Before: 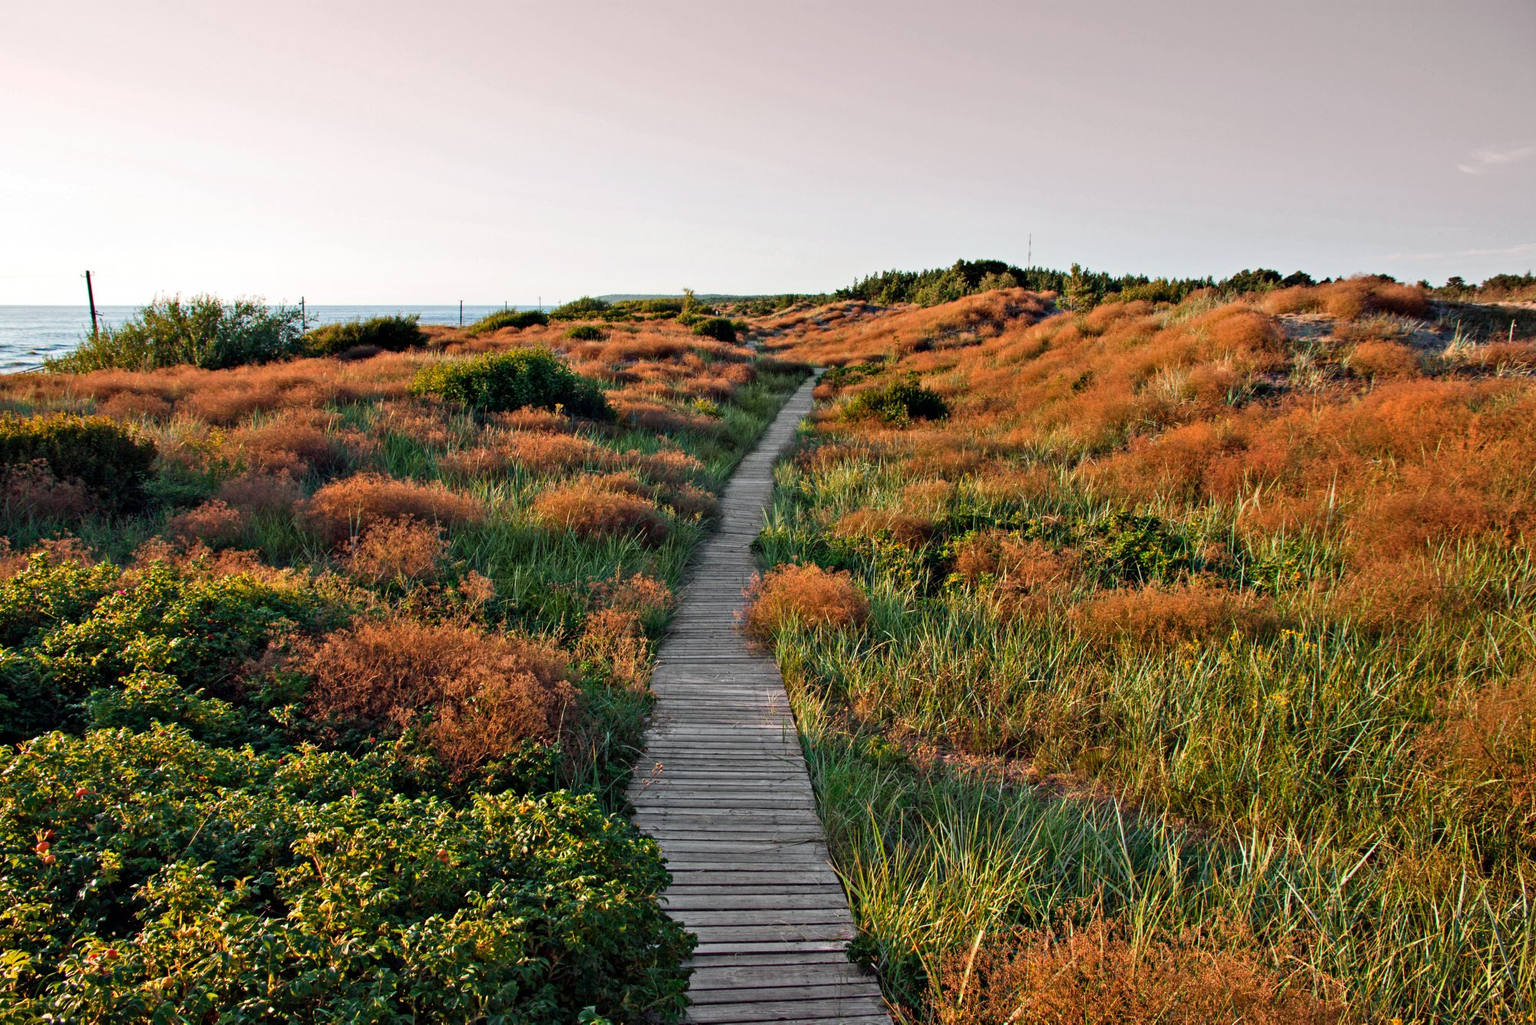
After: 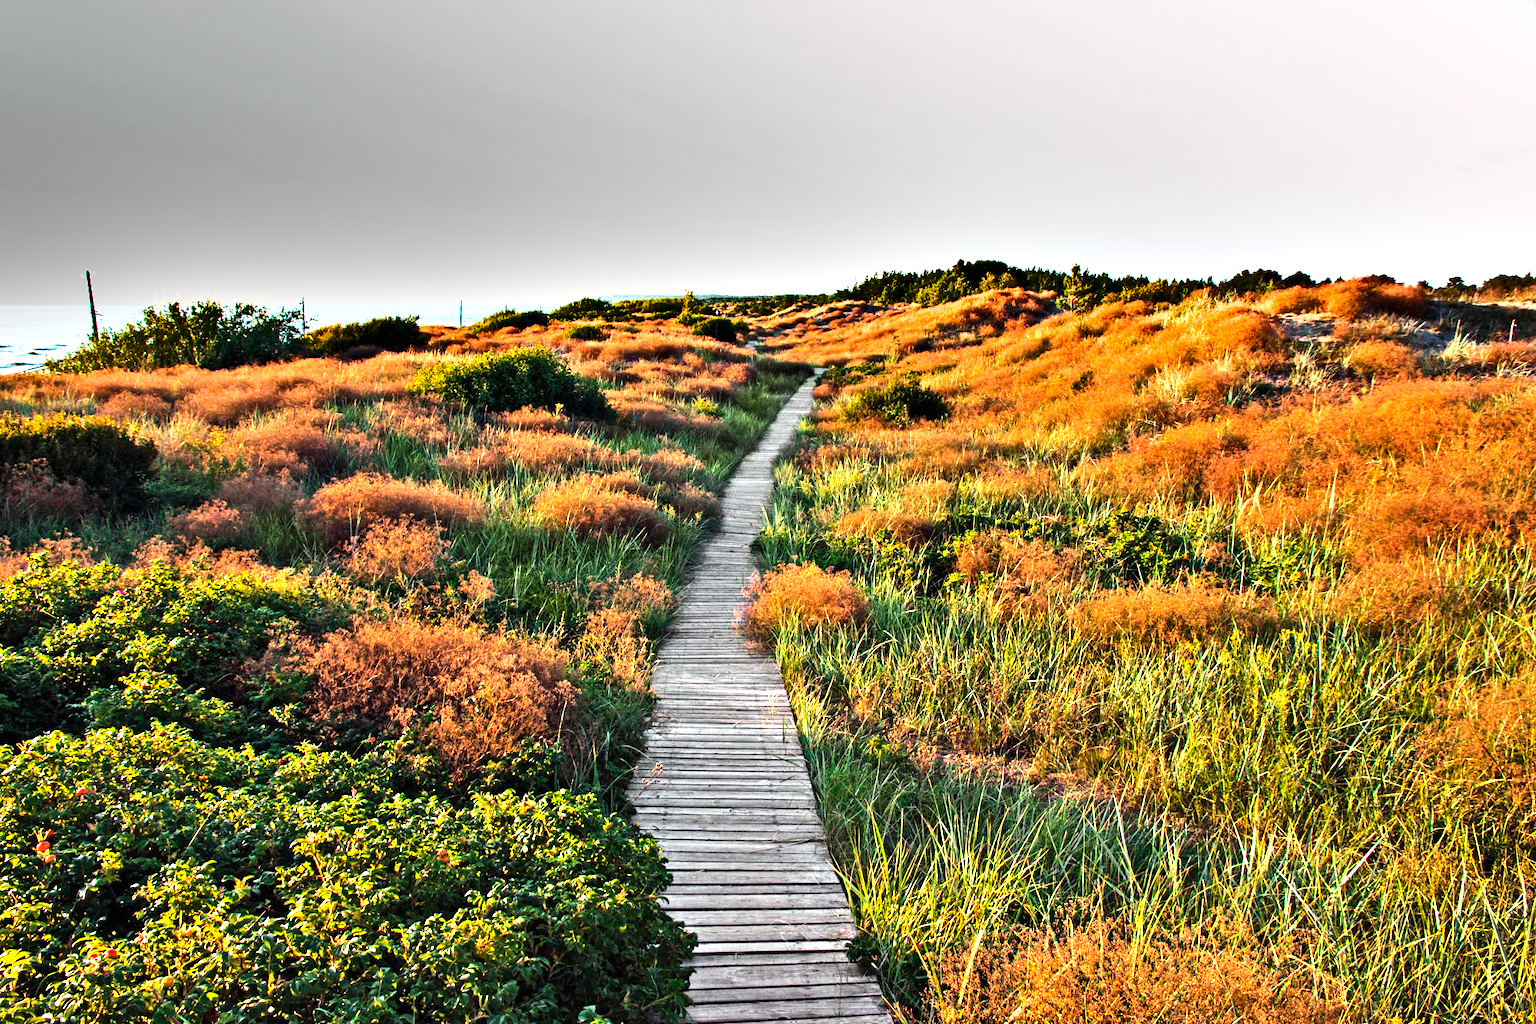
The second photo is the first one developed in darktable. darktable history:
exposure: black level correction 0, exposure 0.696 EV, compensate highlight preservation false
tone equalizer: -8 EV -1.05 EV, -7 EV -1 EV, -6 EV -0.865 EV, -5 EV -0.597 EV, -3 EV 0.547 EV, -2 EV 0.85 EV, -1 EV 1 EV, +0 EV 1.07 EV, edges refinement/feathering 500, mask exposure compensation -1.57 EV, preserve details no
shadows and highlights: soften with gaussian
contrast brightness saturation: contrast 0.071, brightness 0.075, saturation 0.175
